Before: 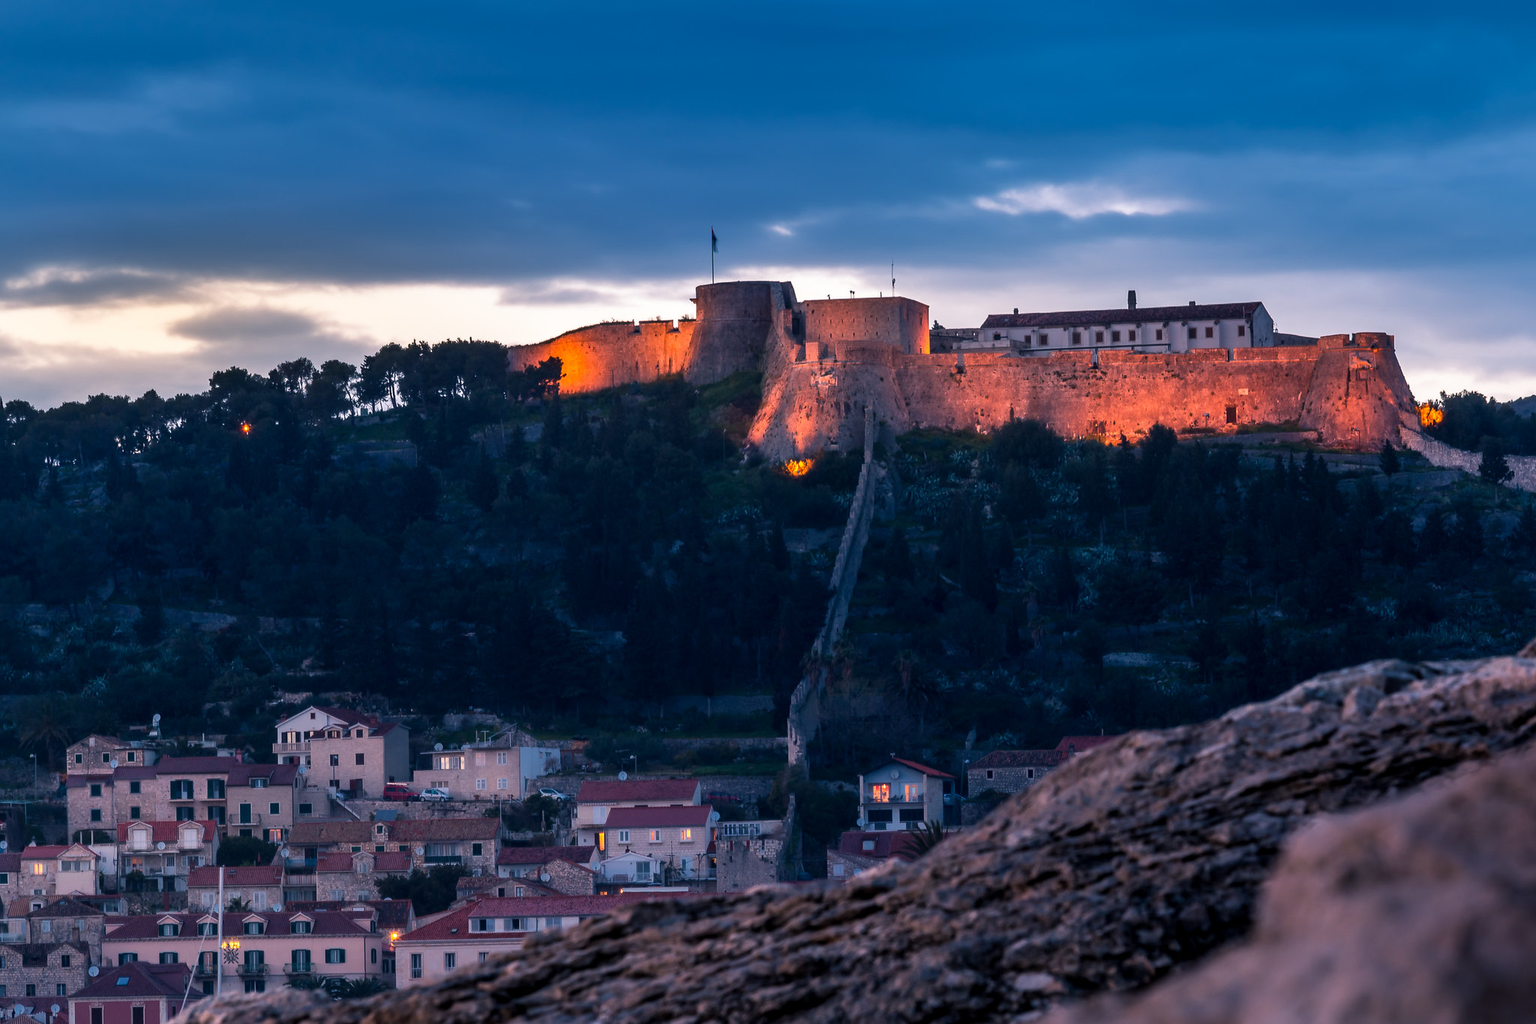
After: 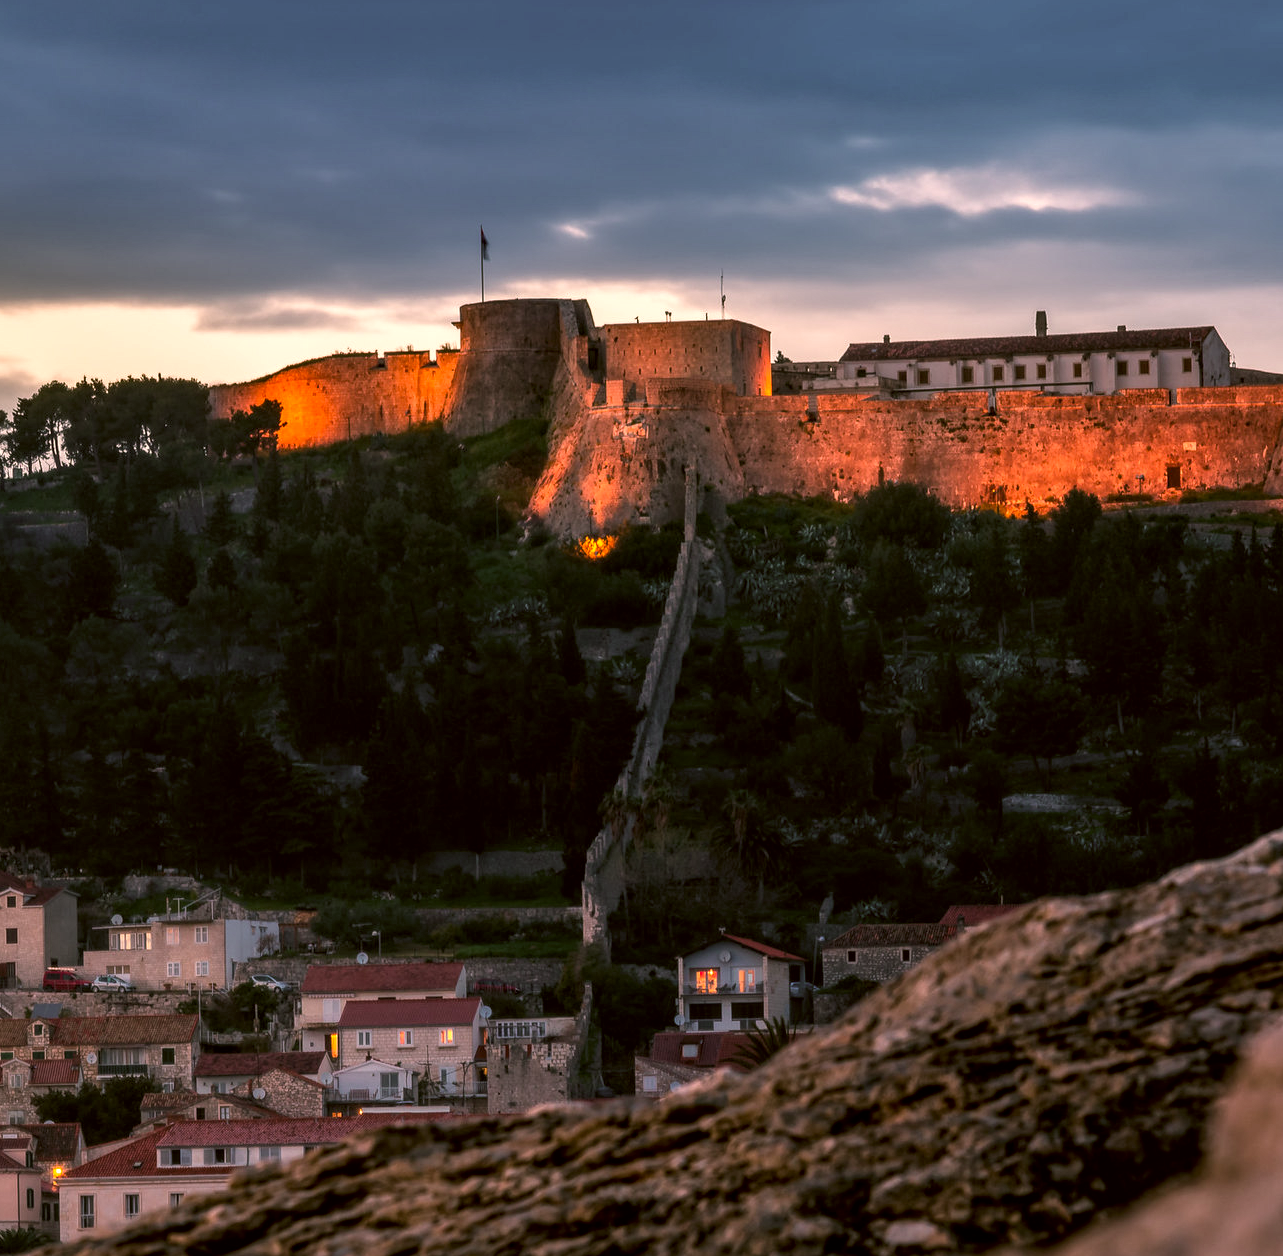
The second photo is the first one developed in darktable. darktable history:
color correction: highlights a* 8.51, highlights b* 15.03, shadows a* -0.503, shadows b* 26.49
crop and rotate: left 22.857%, top 5.629%, right 14.478%, bottom 2.297%
local contrast: highlights 94%, shadows 86%, detail 160%, midtone range 0.2
